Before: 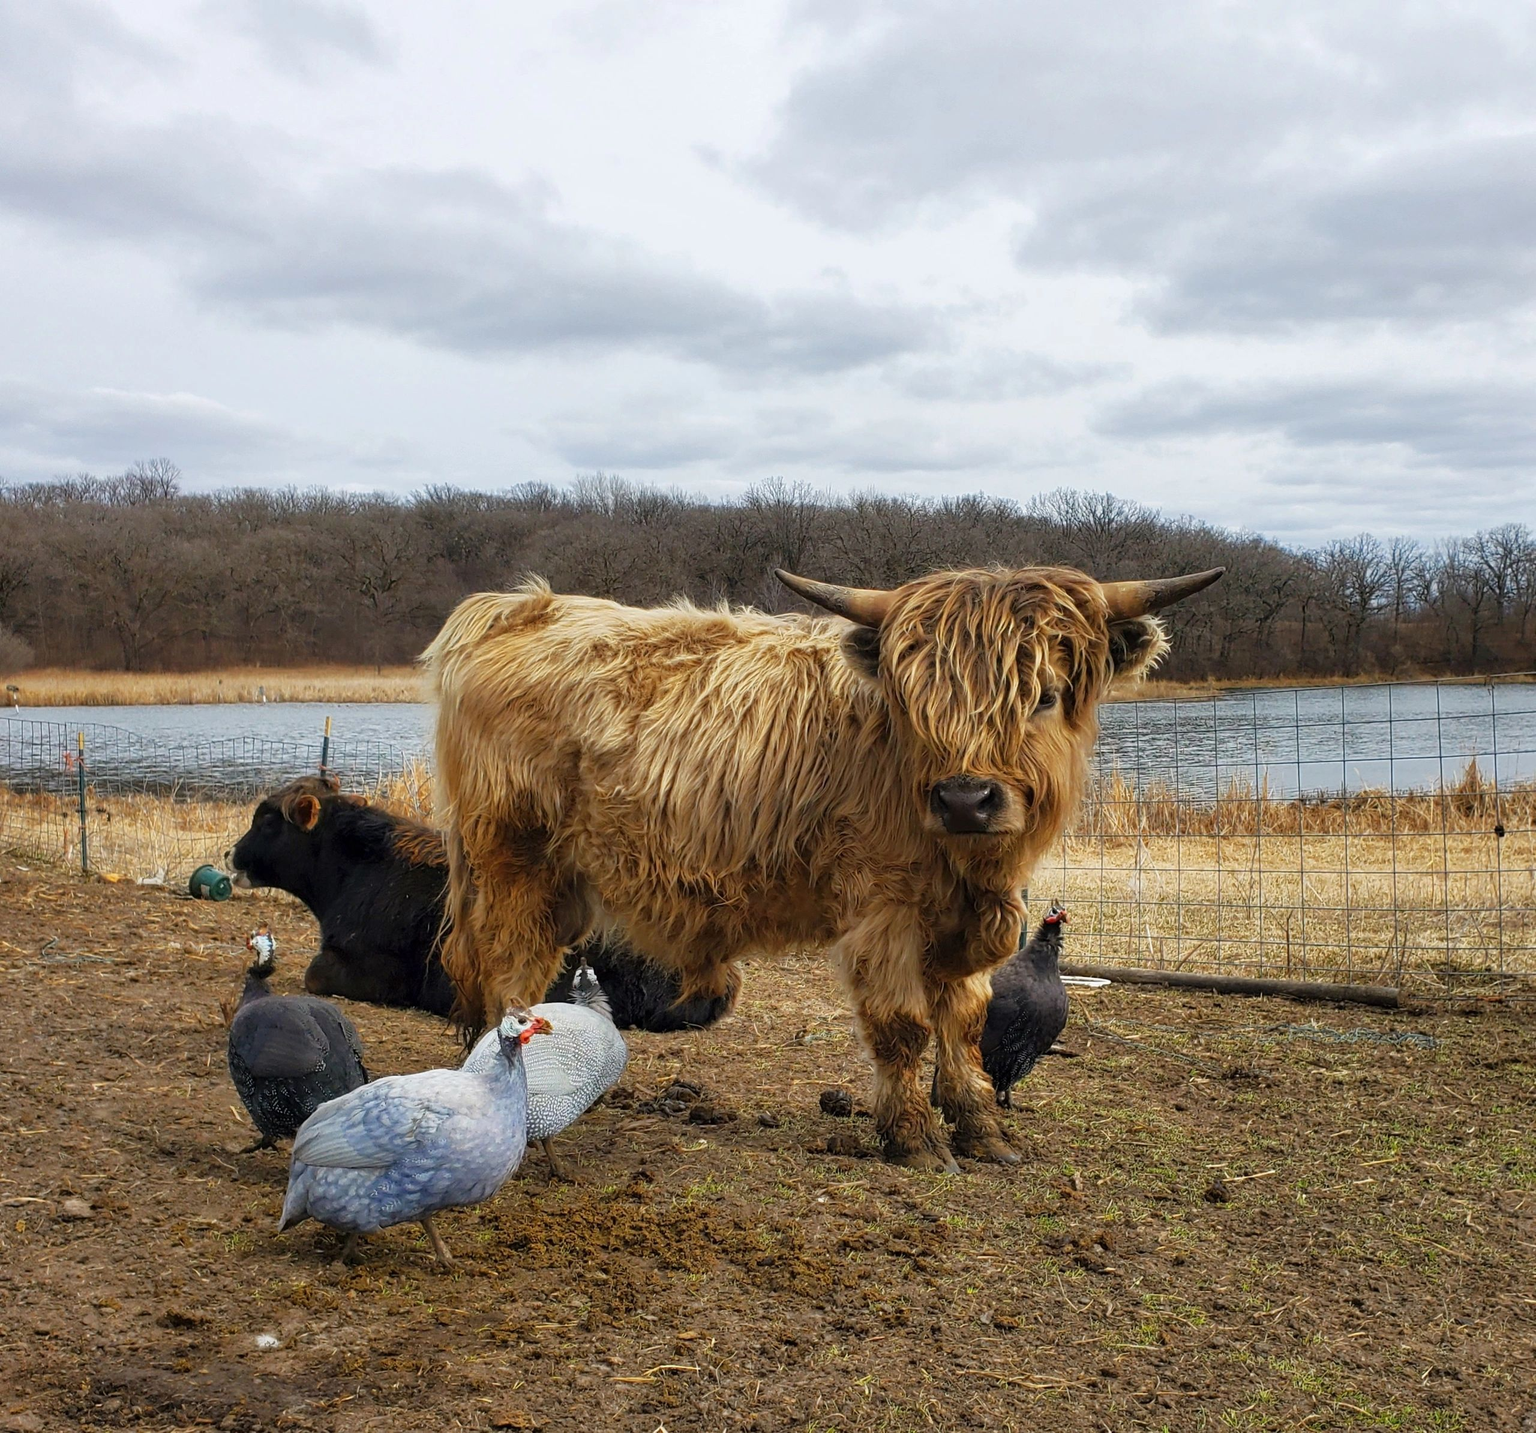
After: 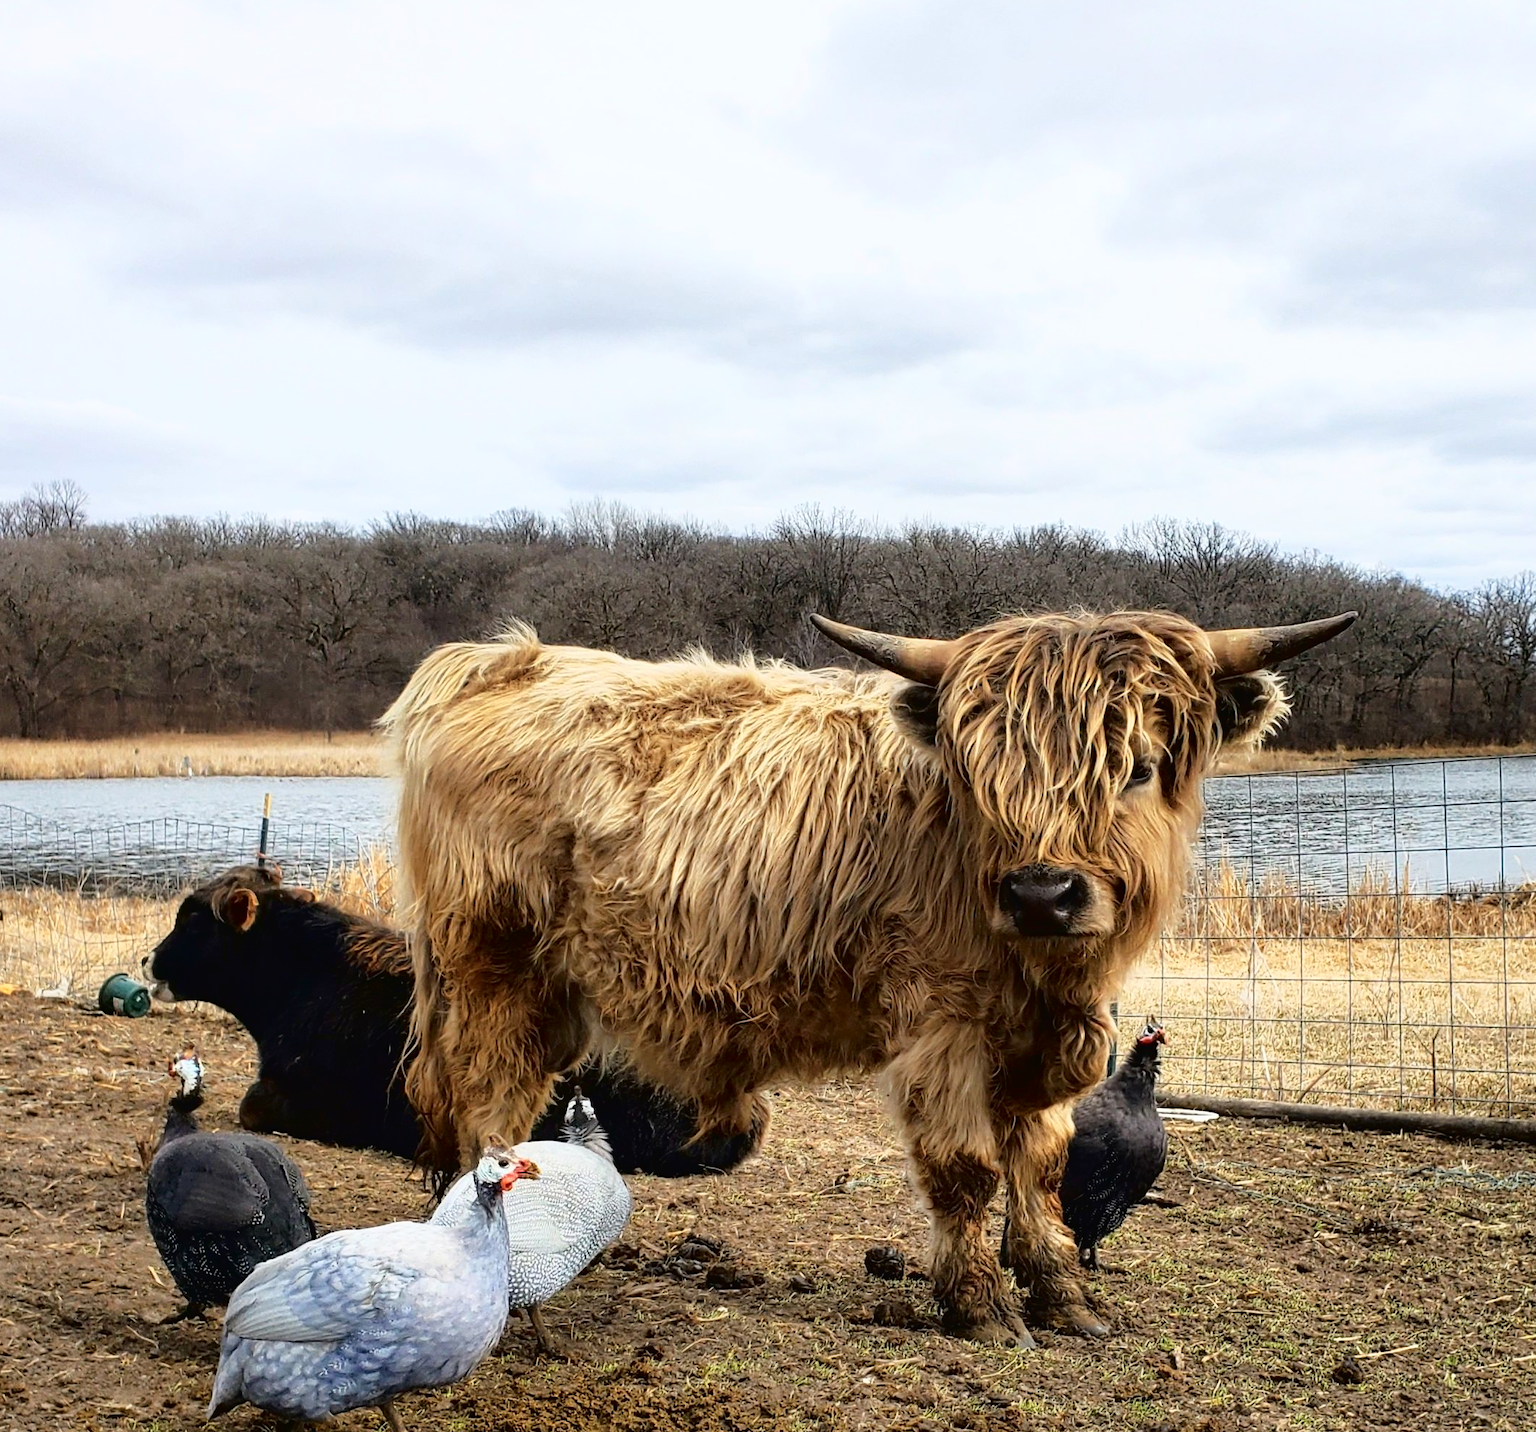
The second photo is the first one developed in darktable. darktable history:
tone curve: curves: ch0 [(0, 0.016) (0.11, 0.039) (0.259, 0.235) (0.383, 0.437) (0.499, 0.597) (0.733, 0.867) (0.843, 0.948) (1, 1)], color space Lab, independent channels, preserve colors none
crop and rotate: left 7.056%, top 4.471%, right 10.626%, bottom 13.208%
